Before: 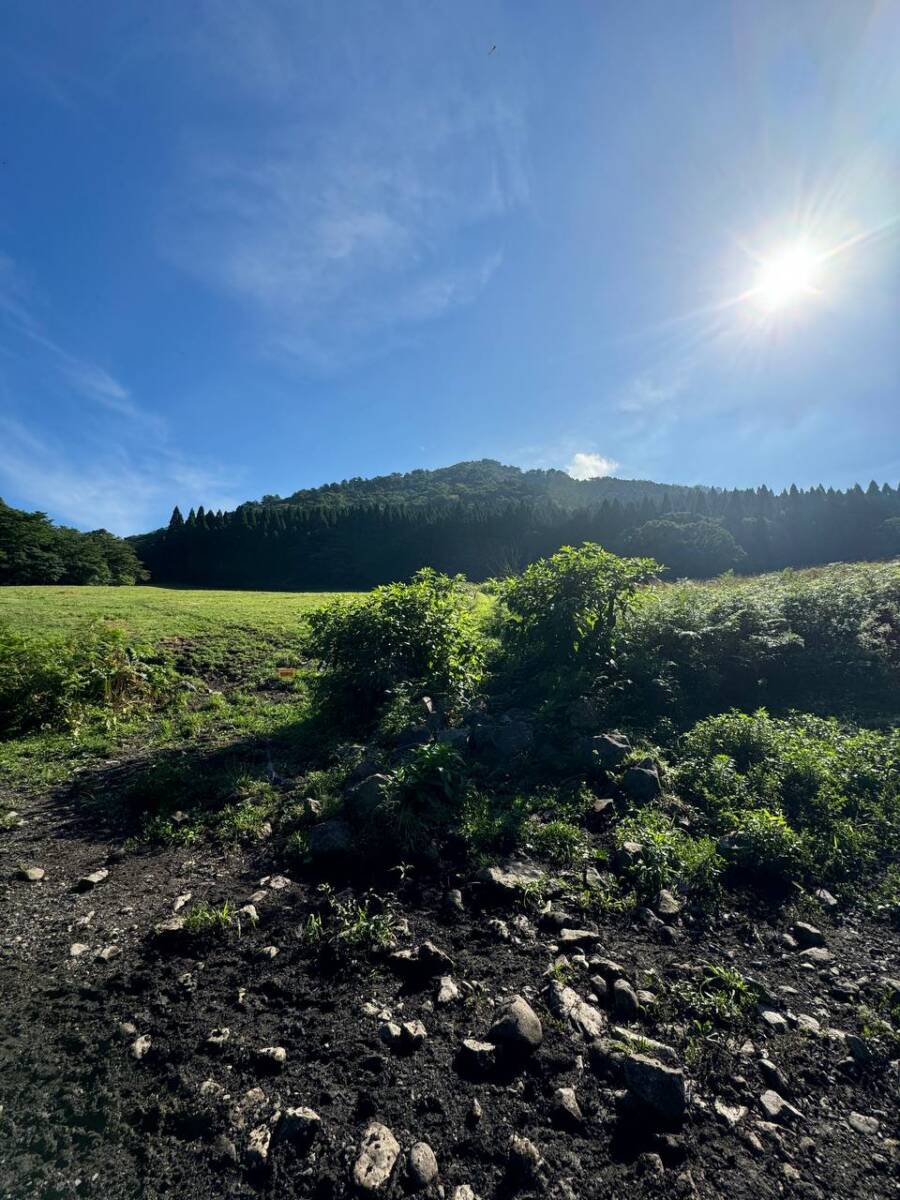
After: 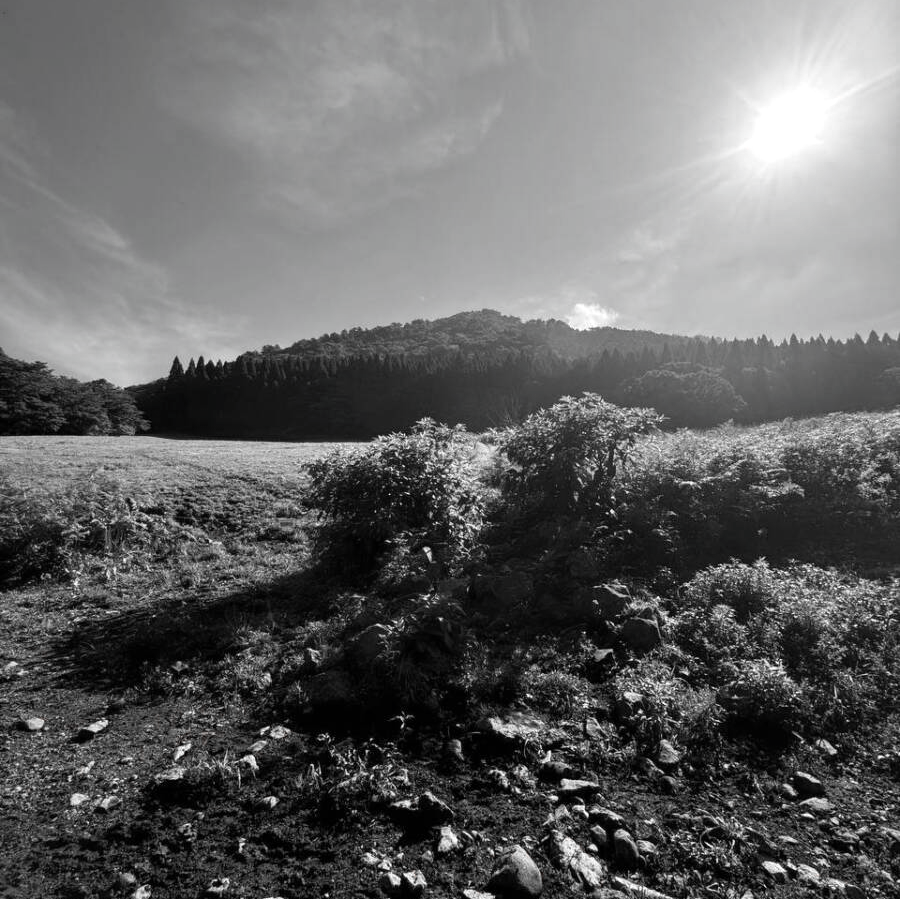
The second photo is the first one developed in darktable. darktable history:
exposure: exposure 0.153 EV, compensate highlight preservation false
crop and rotate: top 12.515%, bottom 12.536%
color zones: curves: ch1 [(0, 0.006) (0.094, 0.285) (0.171, 0.001) (0.429, 0.001) (0.571, 0.003) (0.714, 0.004) (0.857, 0.004) (1, 0.006)]
